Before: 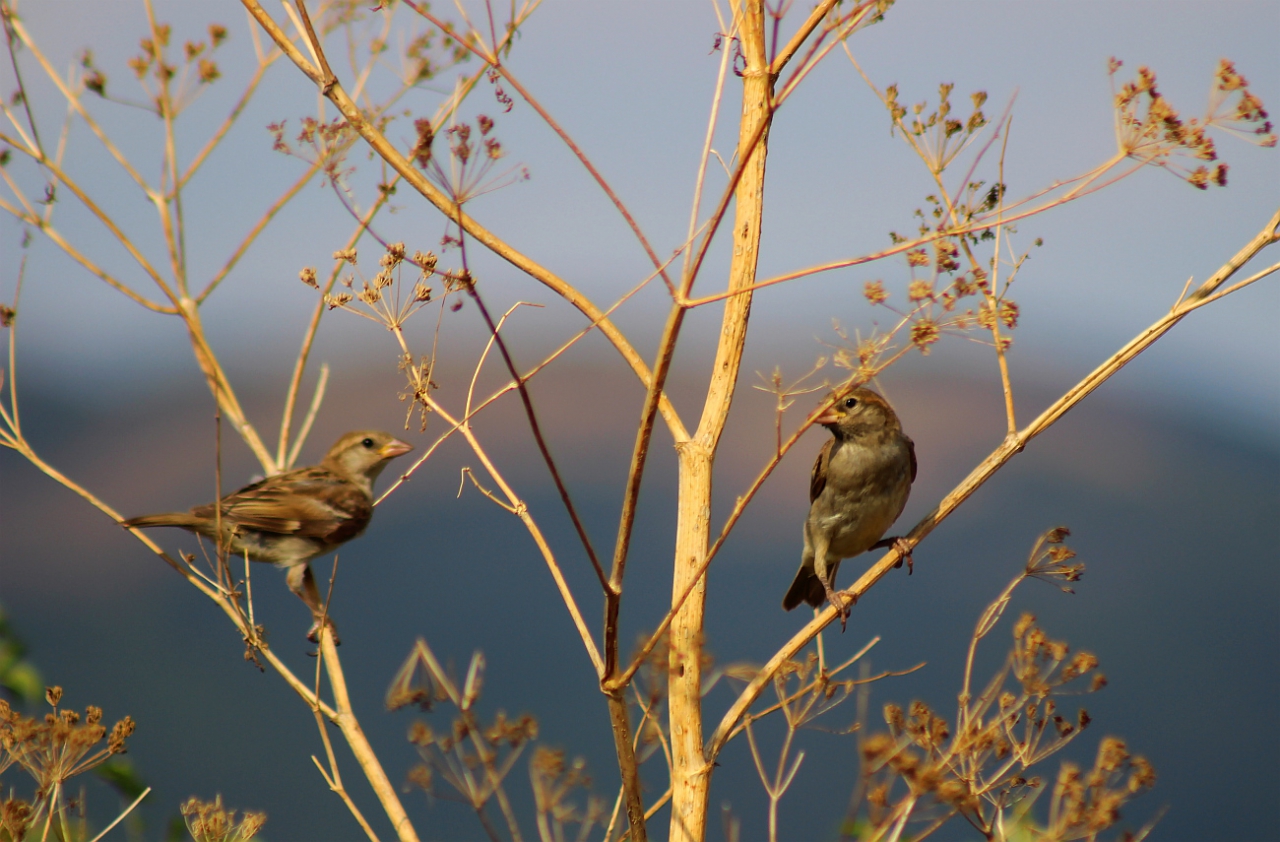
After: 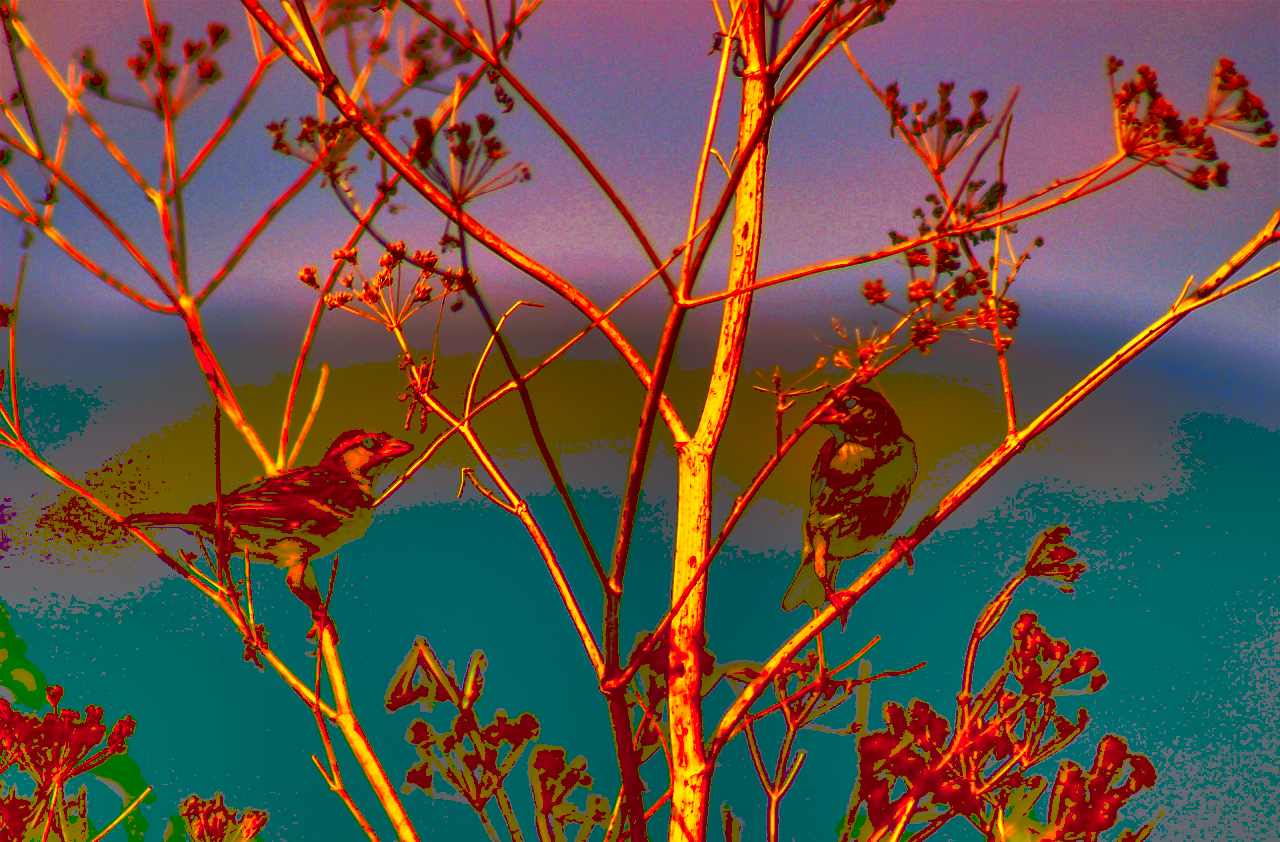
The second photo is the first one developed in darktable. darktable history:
tone curve: curves: ch0 [(0, 0) (0.003, 0.174) (0.011, 0.178) (0.025, 0.182) (0.044, 0.185) (0.069, 0.191) (0.1, 0.194) (0.136, 0.199) (0.177, 0.219) (0.224, 0.246) (0.277, 0.284) (0.335, 0.35) (0.399, 0.43) (0.468, 0.539) (0.543, 0.637) (0.623, 0.711) (0.709, 0.799) (0.801, 0.865) (0.898, 0.914) (1, 1)], preserve colors none
color balance rgb: highlights gain › chroma 3.032%, highlights gain › hue 54.34°, linear chroma grading › mid-tones 7.81%, perceptual saturation grading › global saturation 25.448%
local contrast: on, module defaults
contrast brightness saturation: brightness -0.993, saturation 0.986
tone equalizer: -8 EV -0.409 EV, -7 EV -0.376 EV, -6 EV -0.371 EV, -5 EV -0.232 EV, -3 EV 0.202 EV, -2 EV 0.334 EV, -1 EV 0.372 EV, +0 EV 0.402 EV
velvia: on, module defaults
shadows and highlights: shadows 75.2, highlights -60.93, soften with gaussian
base curve: curves: ch0 [(0, 0.02) (0.083, 0.036) (1, 1)], preserve colors none
